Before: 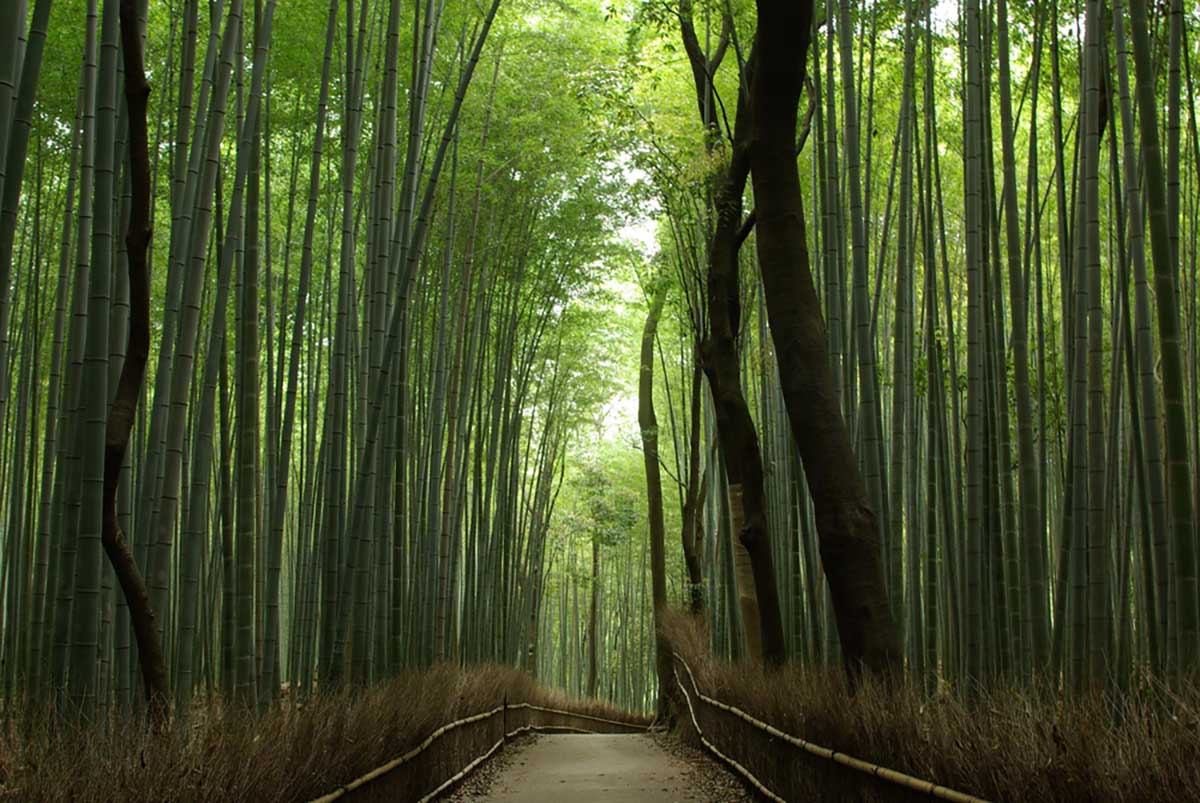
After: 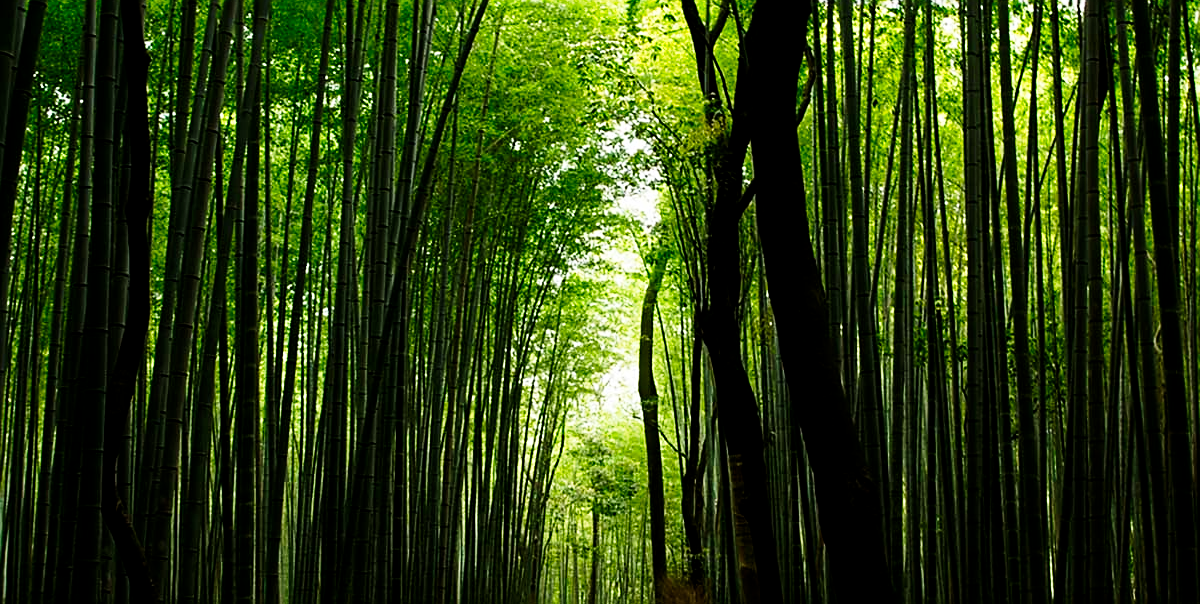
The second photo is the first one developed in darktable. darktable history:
sharpen: on, module defaults
crop: top 3.773%, bottom 20.975%
tone curve: curves: ch0 [(0, 0) (0.078, 0) (0.241, 0.056) (0.59, 0.574) (0.802, 0.868) (1, 1)], preserve colors none
